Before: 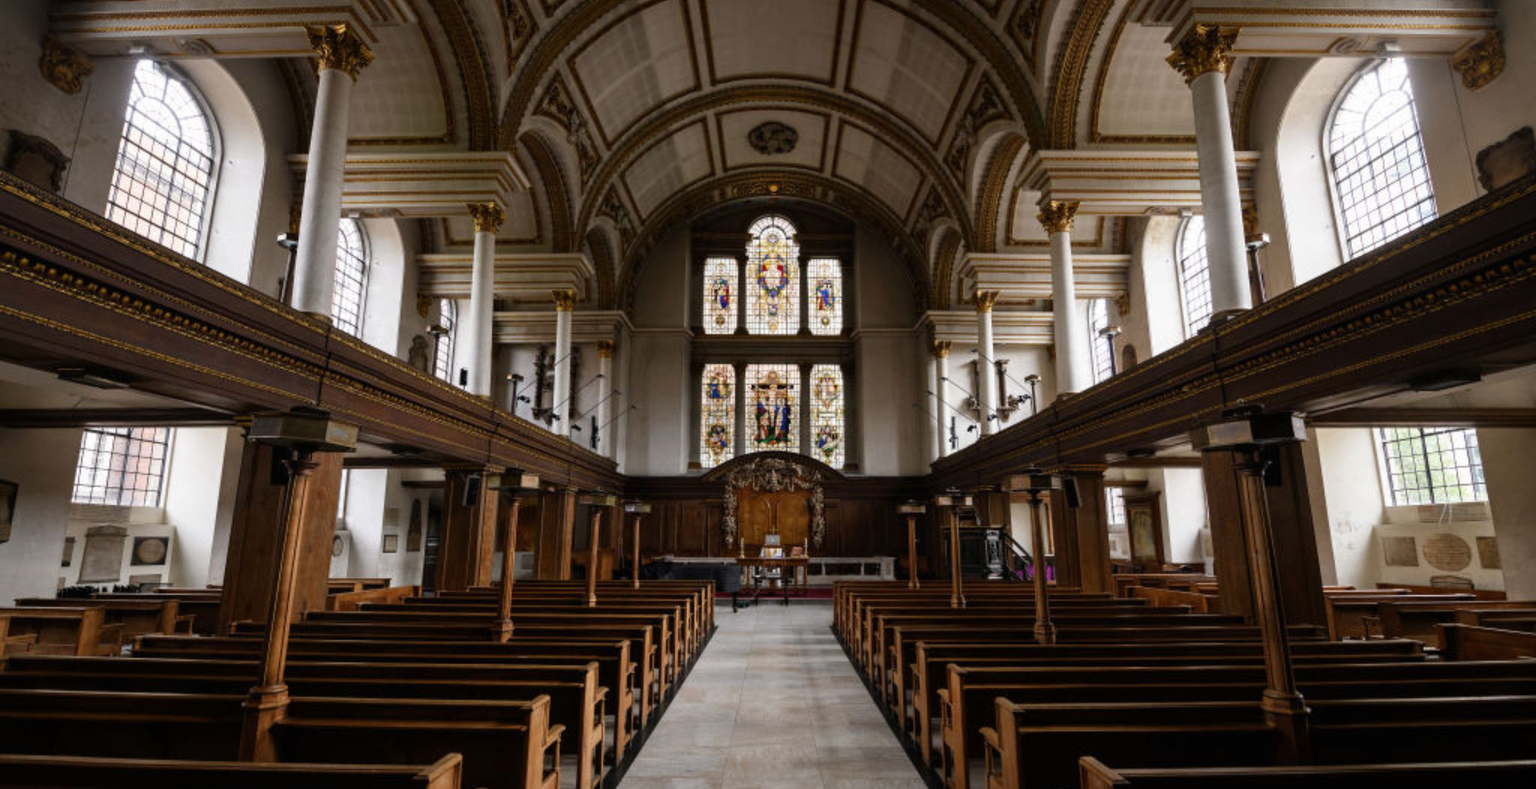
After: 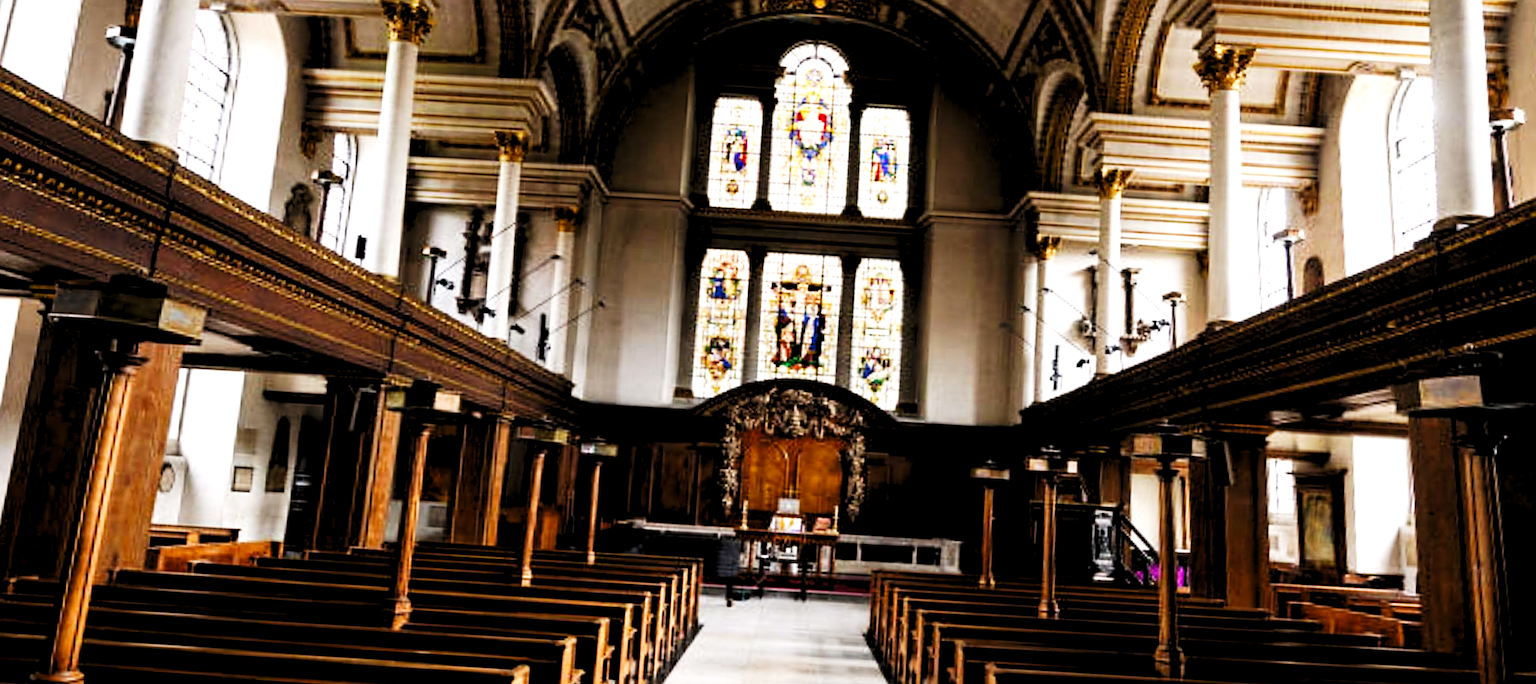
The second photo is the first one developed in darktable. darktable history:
levels: levels [0.073, 0.497, 0.972]
crop and rotate: angle -3.37°, left 9.79%, top 20.73%, right 12.42%, bottom 11.82%
base curve: curves: ch0 [(0, 0) (0.007, 0.004) (0.027, 0.03) (0.046, 0.07) (0.207, 0.54) (0.442, 0.872) (0.673, 0.972) (1, 1)], preserve colors none
sharpen: on, module defaults
